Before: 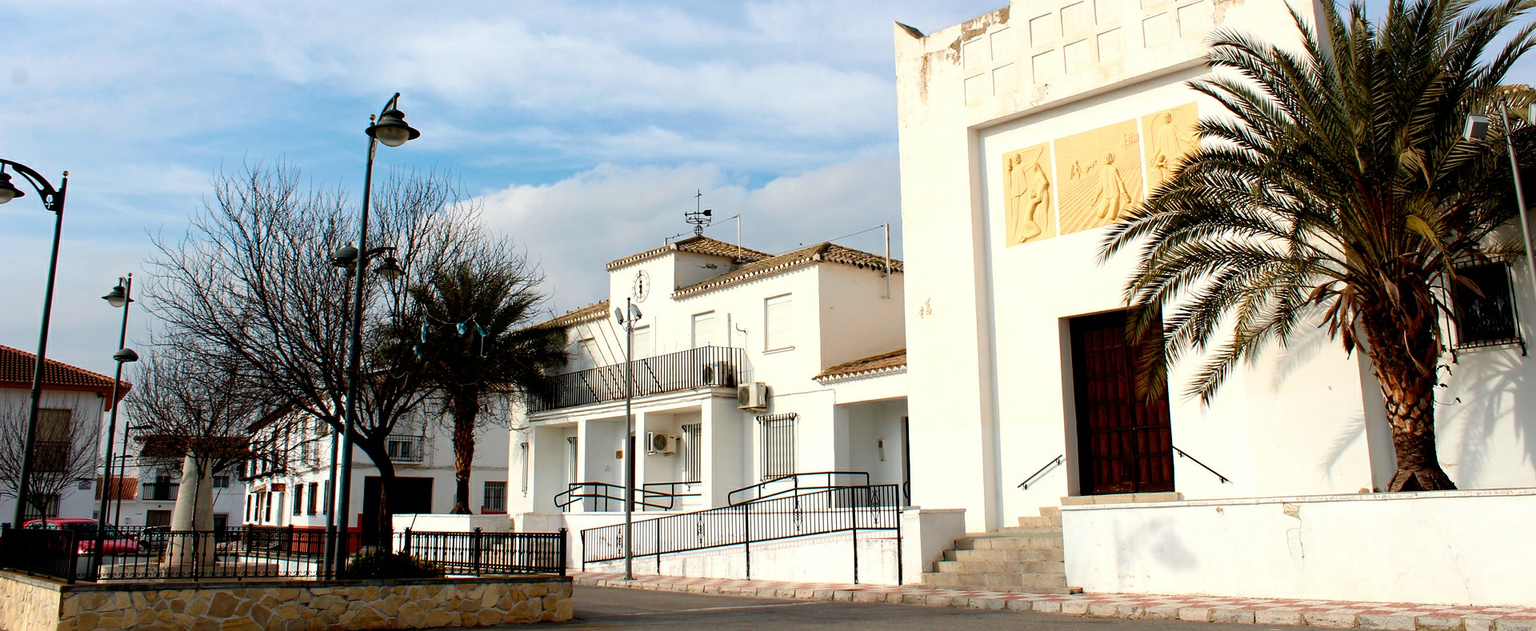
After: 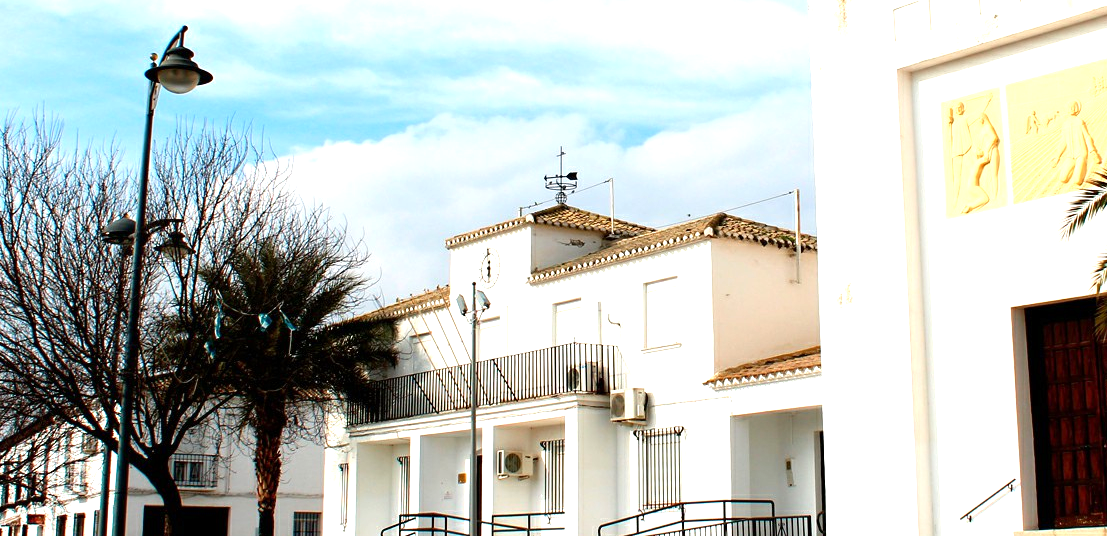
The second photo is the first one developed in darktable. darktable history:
crop: left 16.254%, top 11.426%, right 26.087%, bottom 20.565%
exposure: exposure 0.755 EV, compensate exposure bias true, compensate highlight preservation false
